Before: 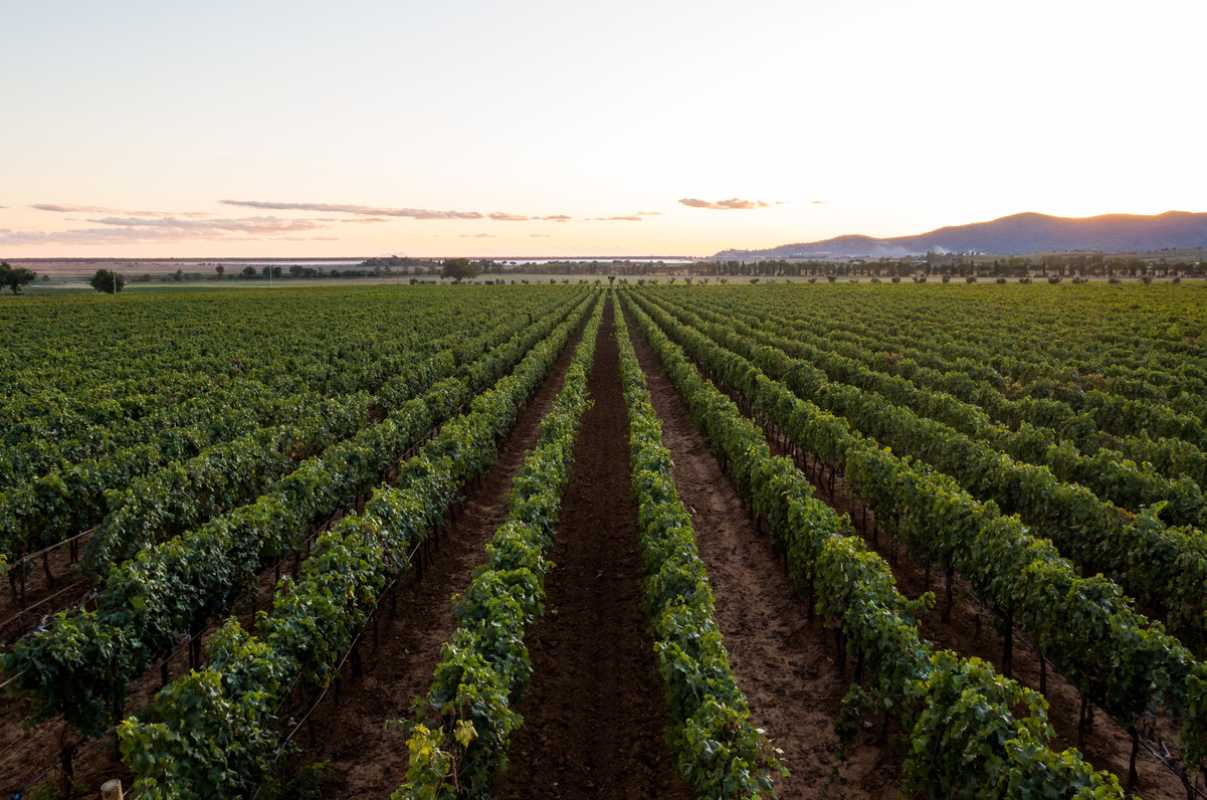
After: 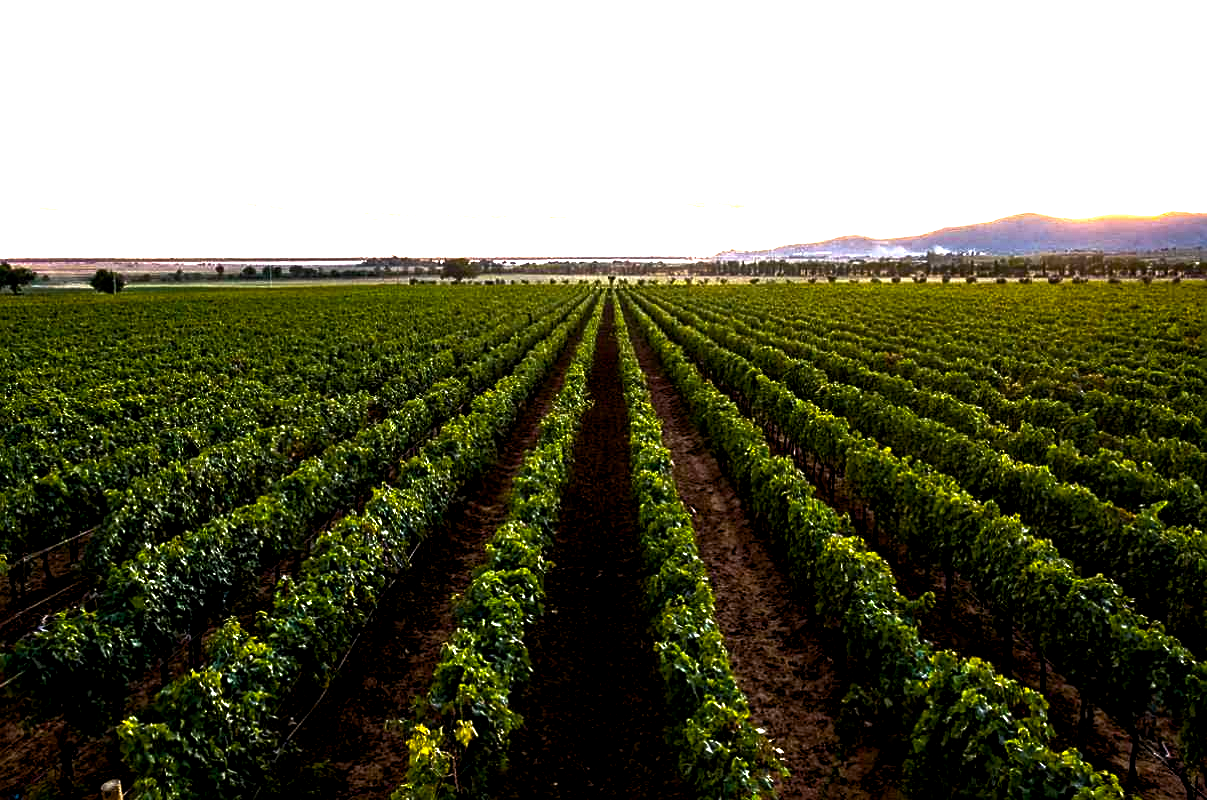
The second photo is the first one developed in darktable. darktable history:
sharpen: on, module defaults
color balance rgb: global offset › luminance -0.85%, perceptual saturation grading › global saturation 20%, perceptual saturation grading › highlights -25.885%, perceptual saturation grading › shadows 24.908%, perceptual brilliance grading › highlights 74.423%, perceptual brilliance grading › shadows -29.977%, global vibrance 24.672%
